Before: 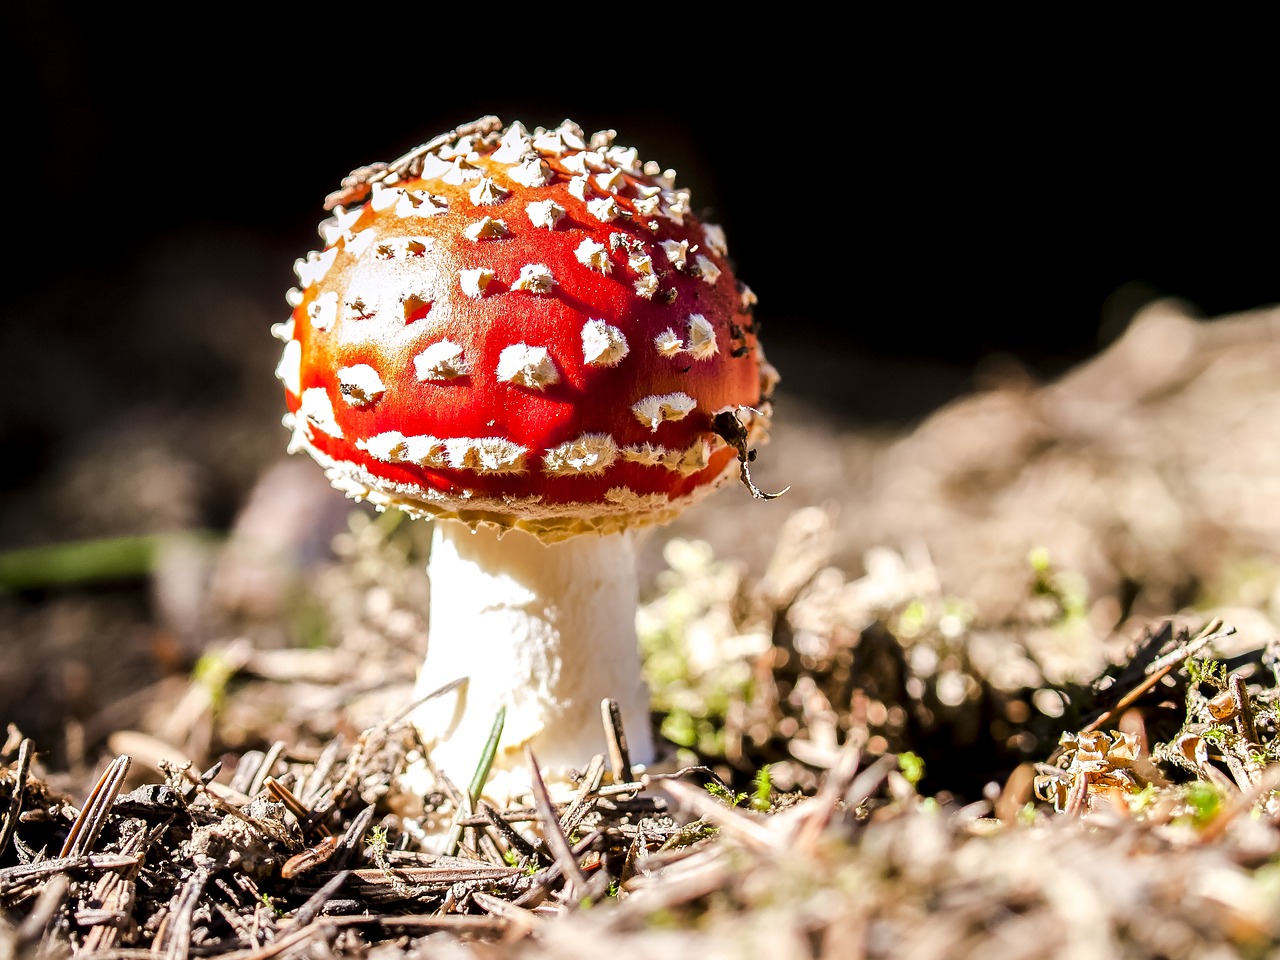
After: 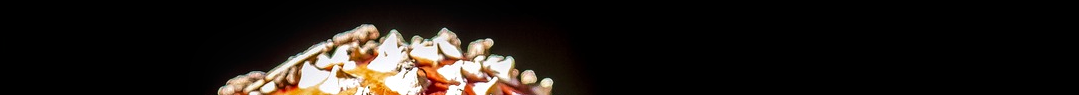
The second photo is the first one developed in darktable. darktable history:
crop and rotate: left 9.644%, top 9.491%, right 6.021%, bottom 80.509%
local contrast: detail 130%
velvia: on, module defaults
